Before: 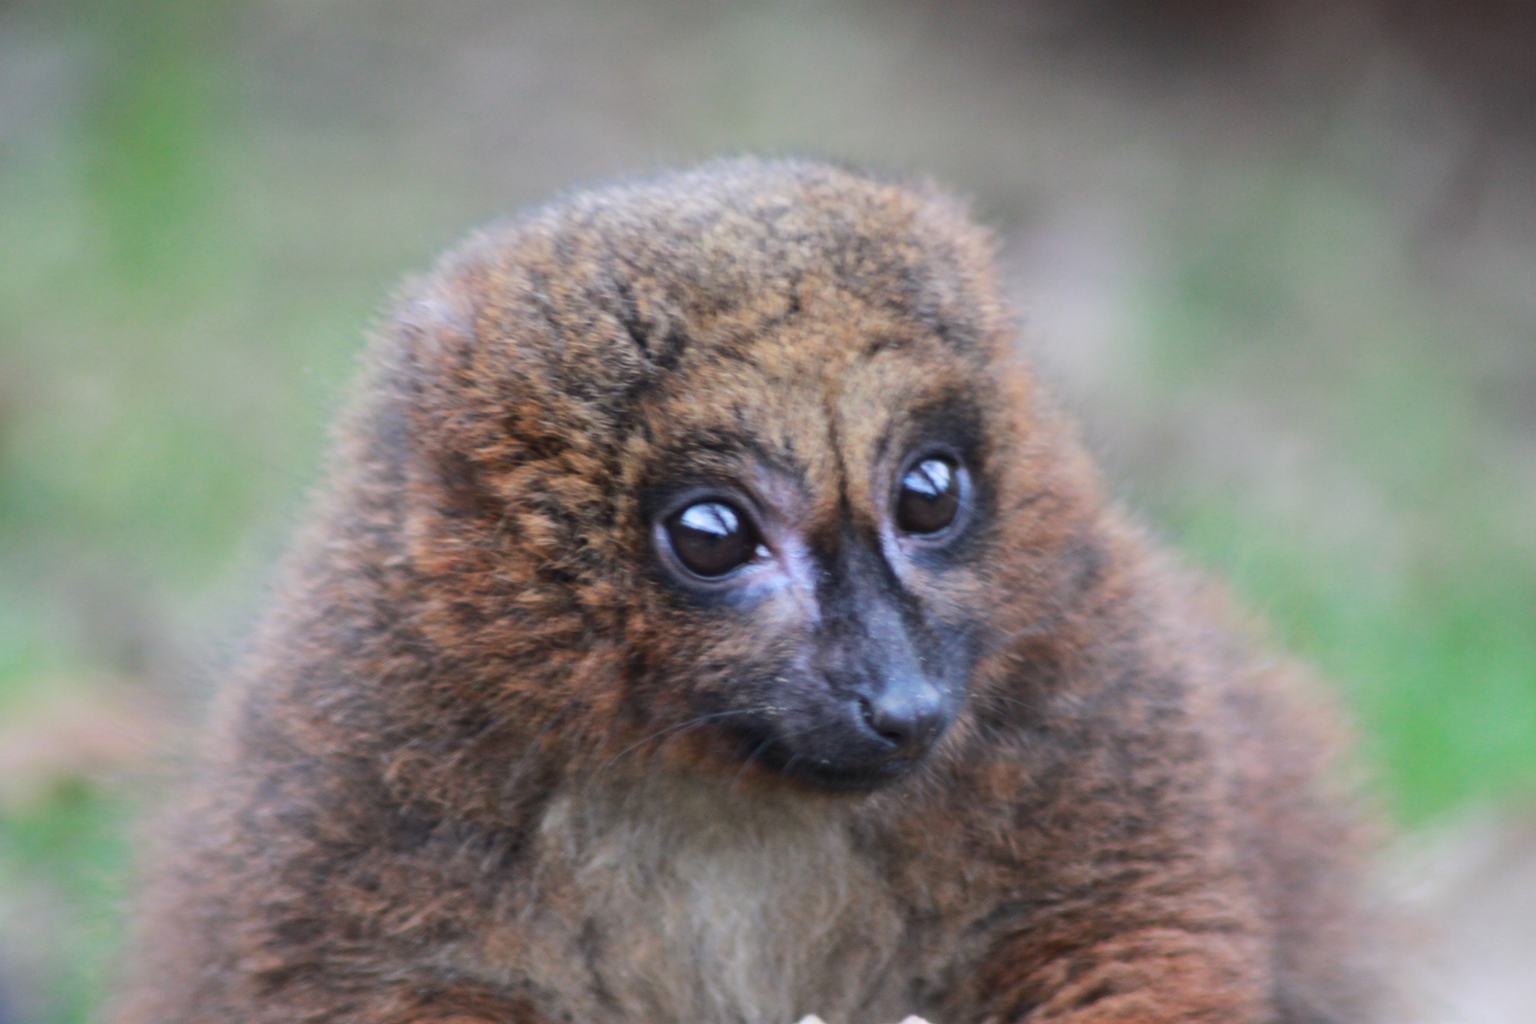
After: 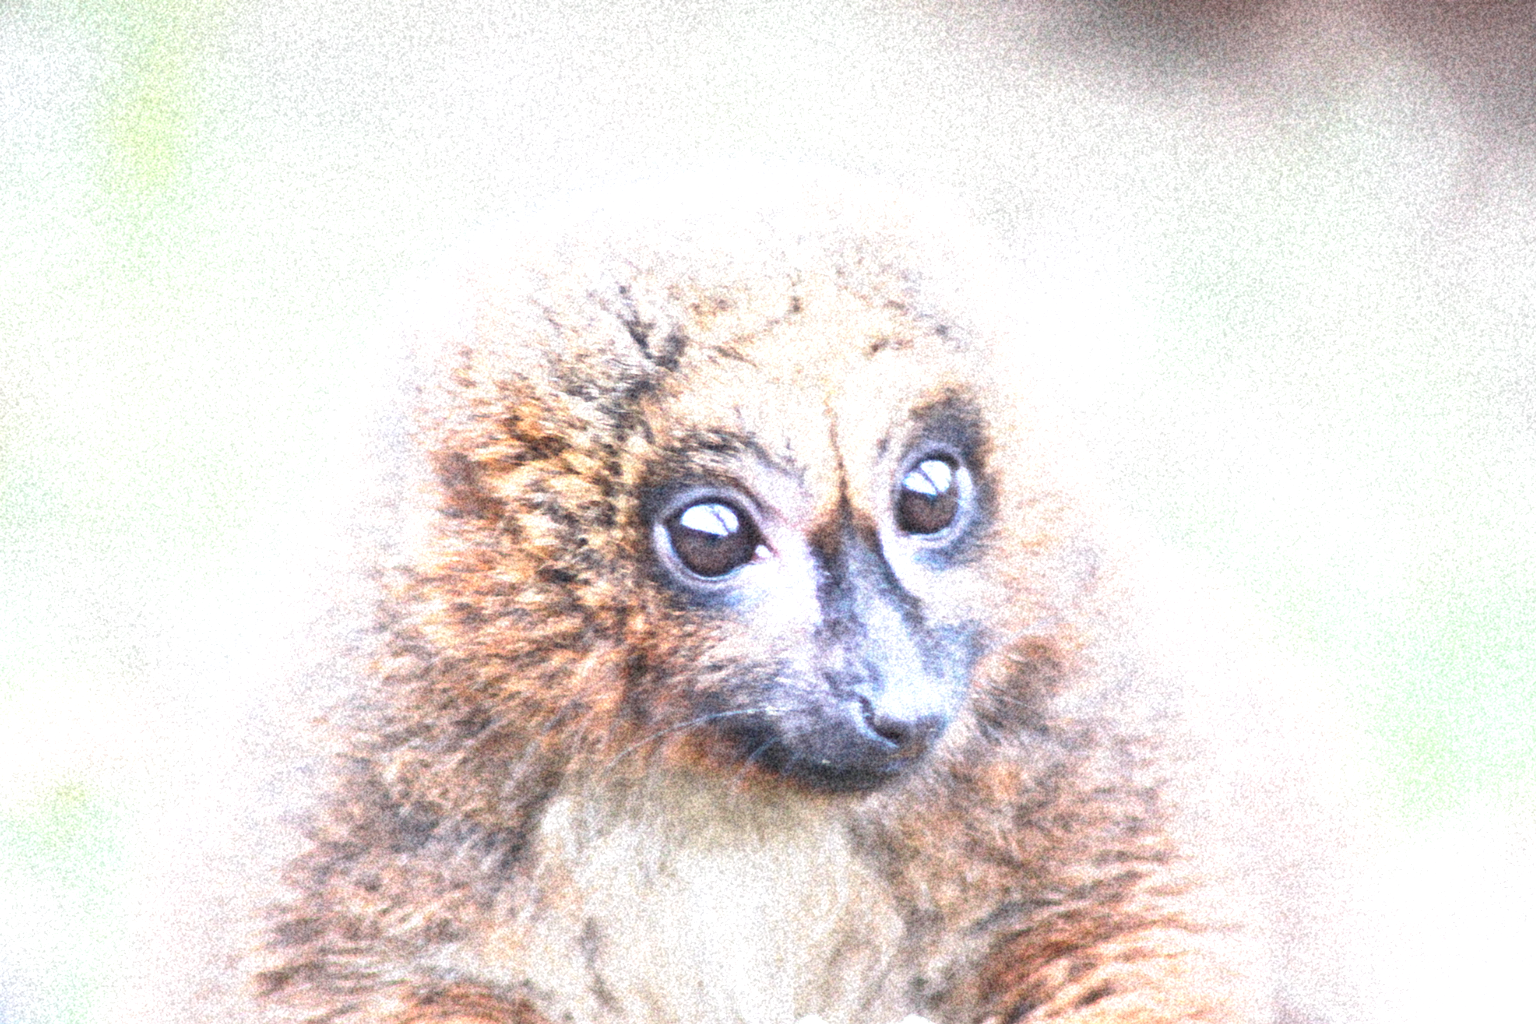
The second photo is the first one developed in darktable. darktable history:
exposure: black level correction 0, exposure 1.9 EV, compensate highlight preservation false
base curve: curves: ch0 [(0, 0) (0.579, 0.807) (1, 1)], preserve colors none
grain: coarseness 46.9 ISO, strength 50.21%, mid-tones bias 0%
